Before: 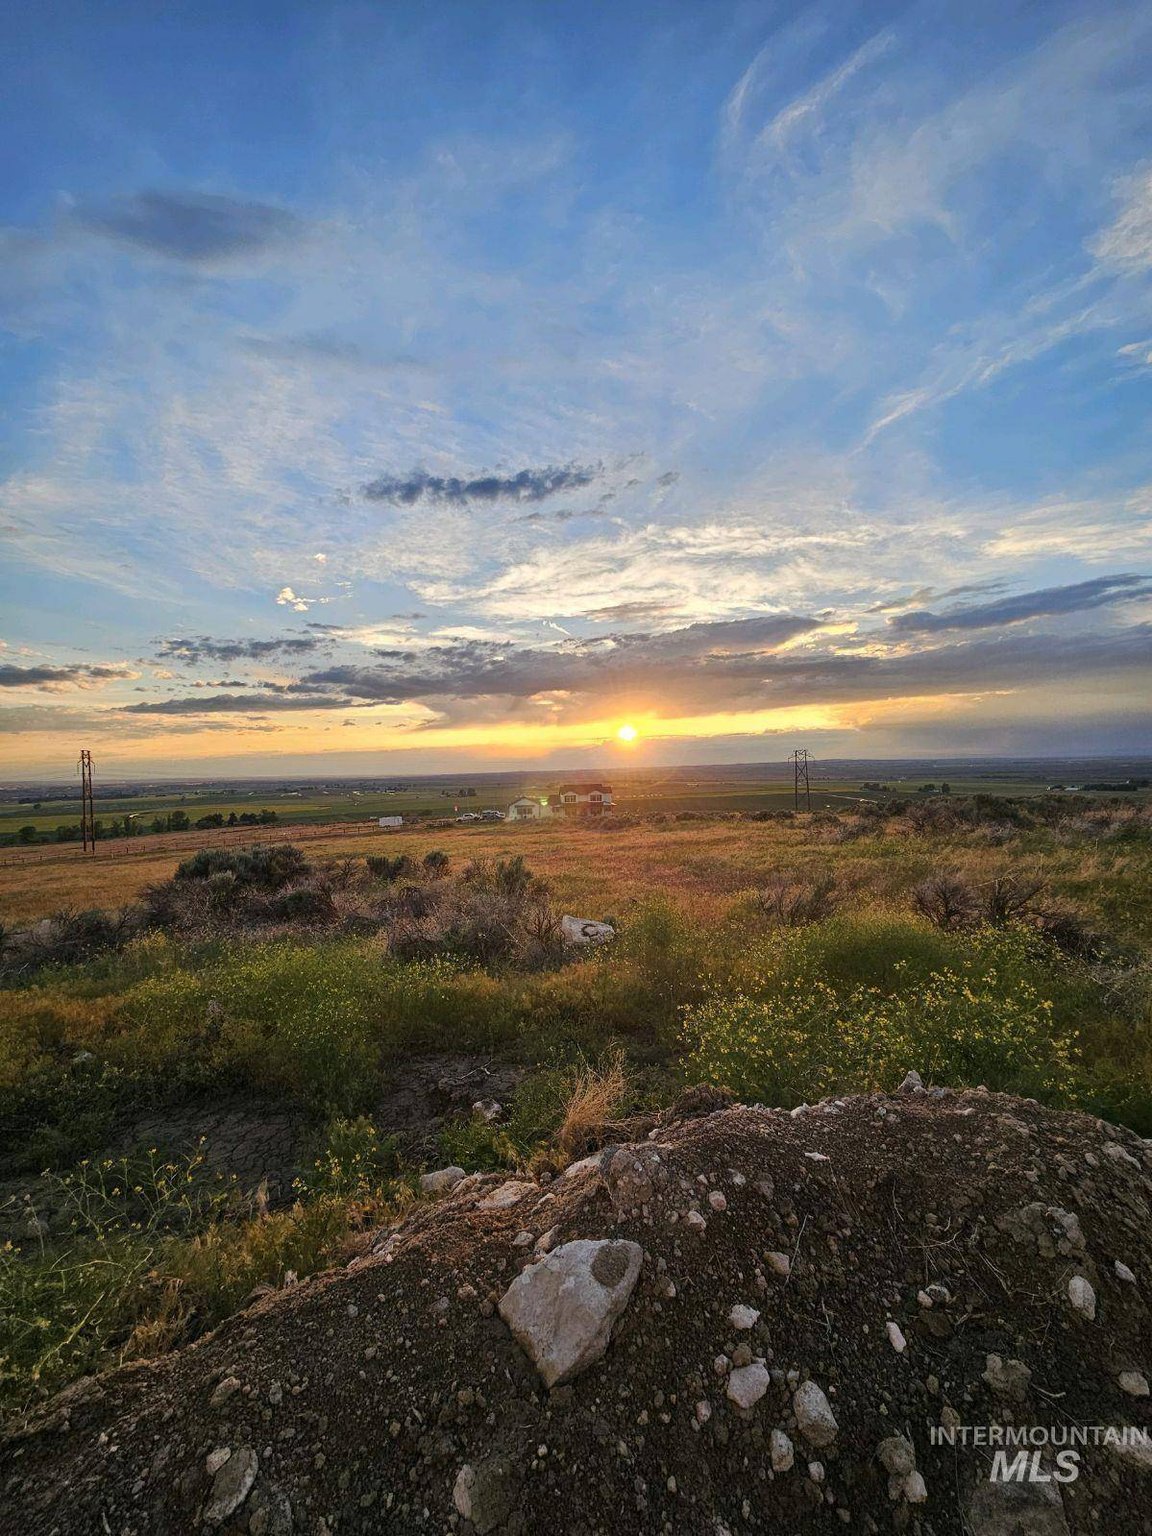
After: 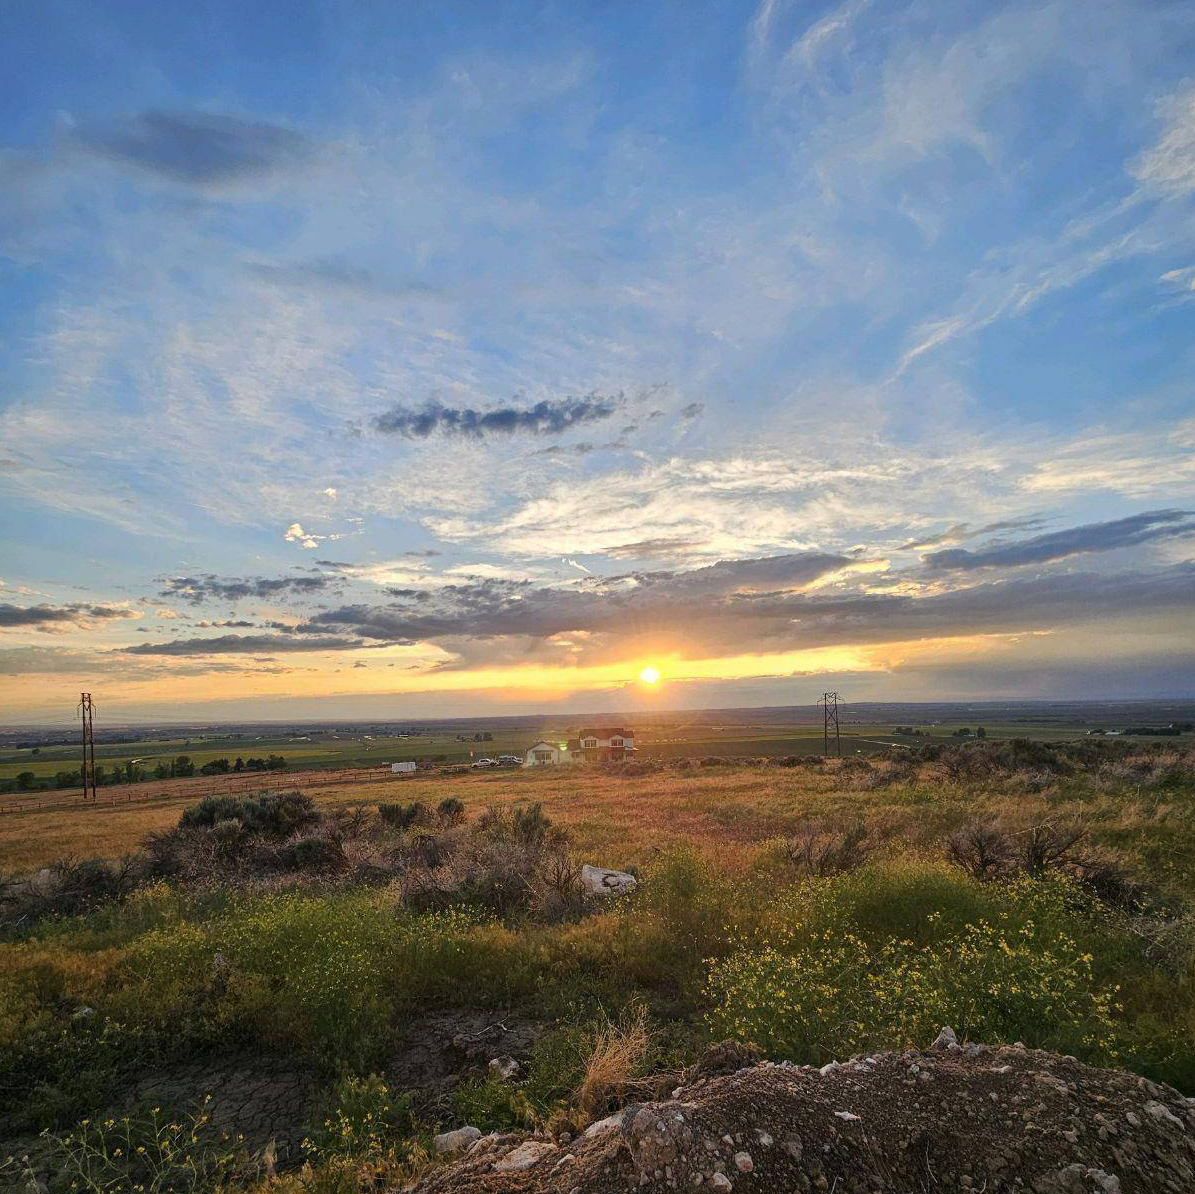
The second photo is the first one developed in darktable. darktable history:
crop: left 0.333%, top 5.522%, bottom 19.795%
